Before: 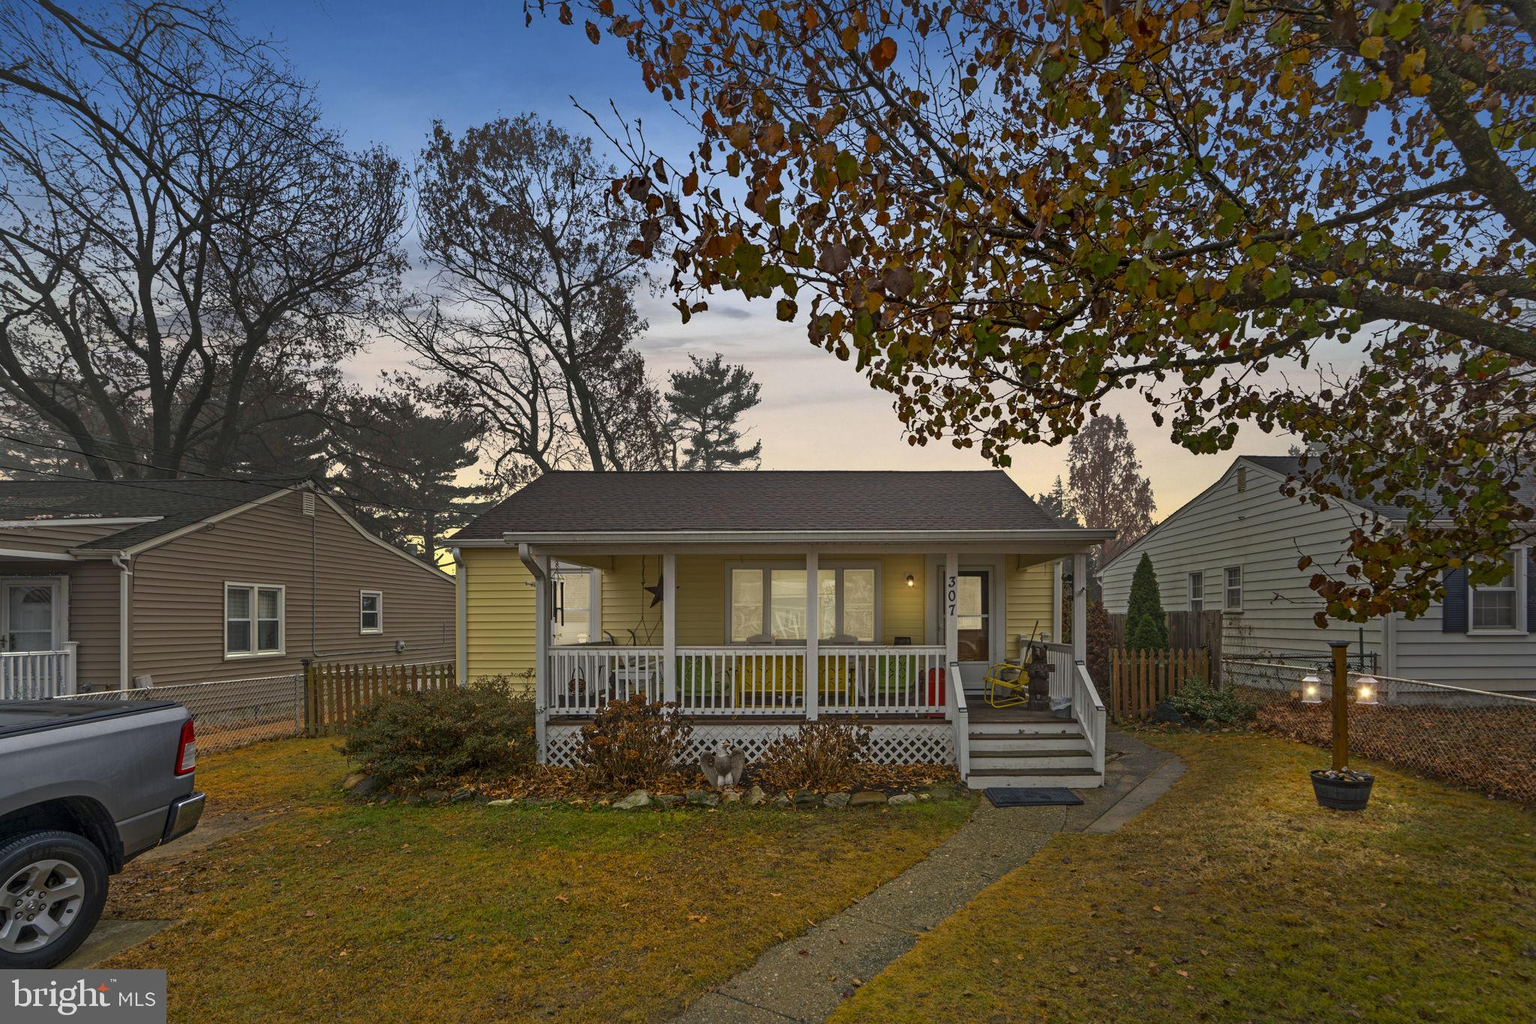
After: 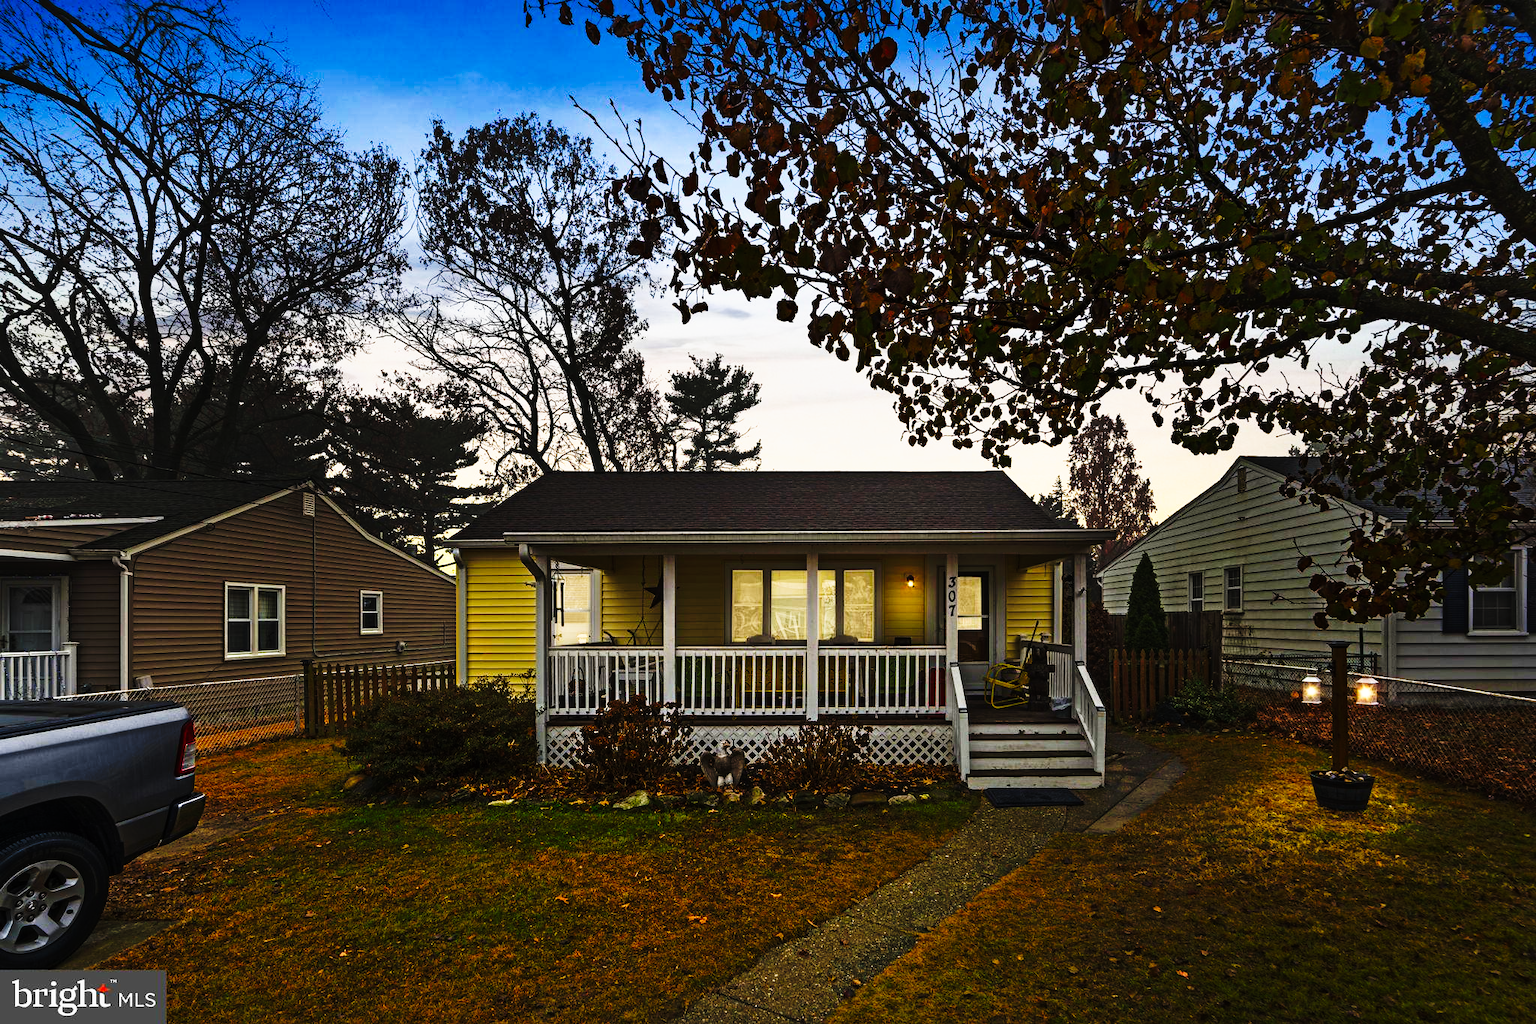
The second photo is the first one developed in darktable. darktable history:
tone curve: curves: ch0 [(0, 0) (0.003, 0.004) (0.011, 0.006) (0.025, 0.008) (0.044, 0.012) (0.069, 0.017) (0.1, 0.021) (0.136, 0.029) (0.177, 0.043) (0.224, 0.062) (0.277, 0.108) (0.335, 0.166) (0.399, 0.301) (0.468, 0.467) (0.543, 0.64) (0.623, 0.803) (0.709, 0.908) (0.801, 0.969) (0.898, 0.988) (1, 1)], preserve colors none
